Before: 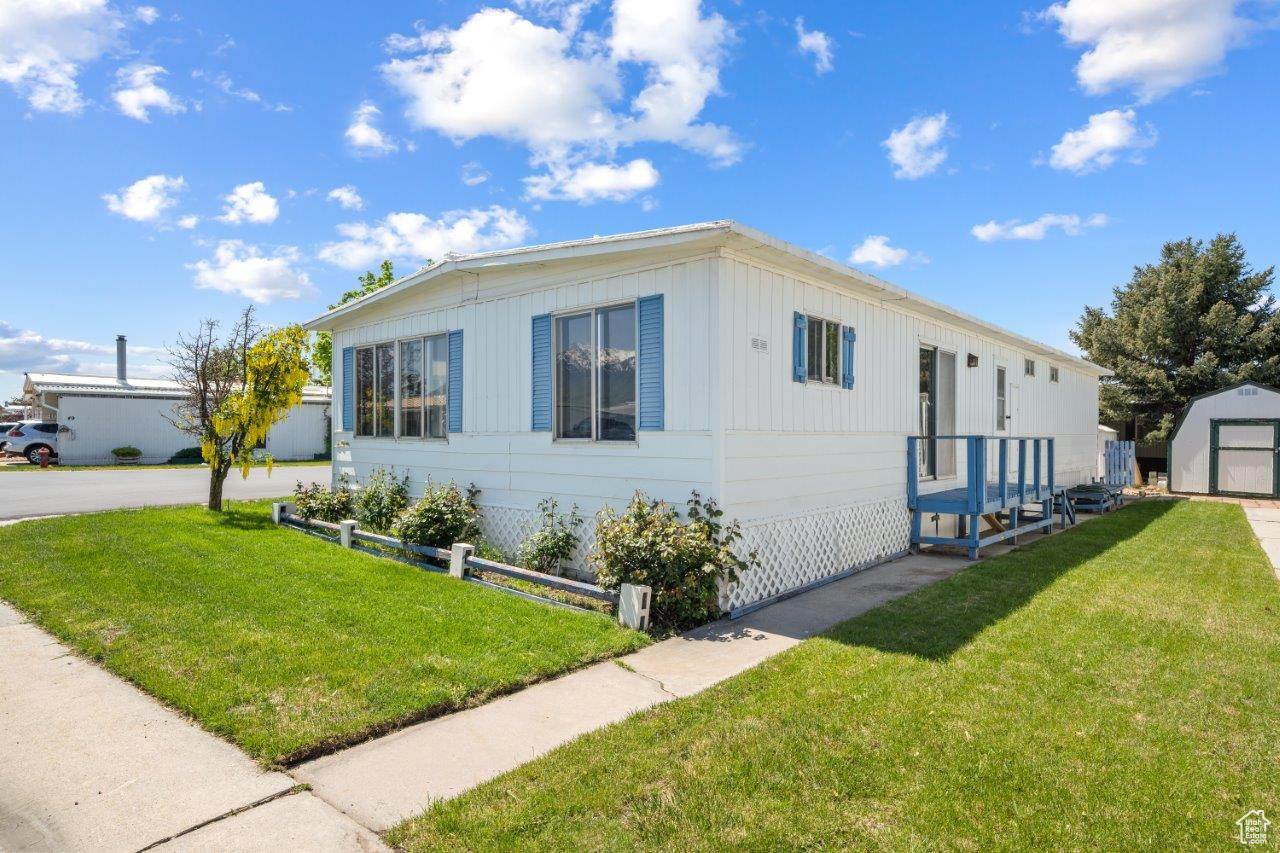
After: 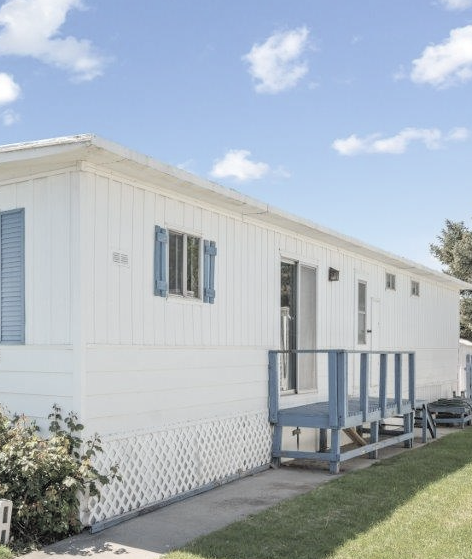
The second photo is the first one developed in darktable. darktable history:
contrast brightness saturation: brightness 0.18, saturation -0.5
crop and rotate: left 49.936%, top 10.094%, right 13.136%, bottom 24.256%
